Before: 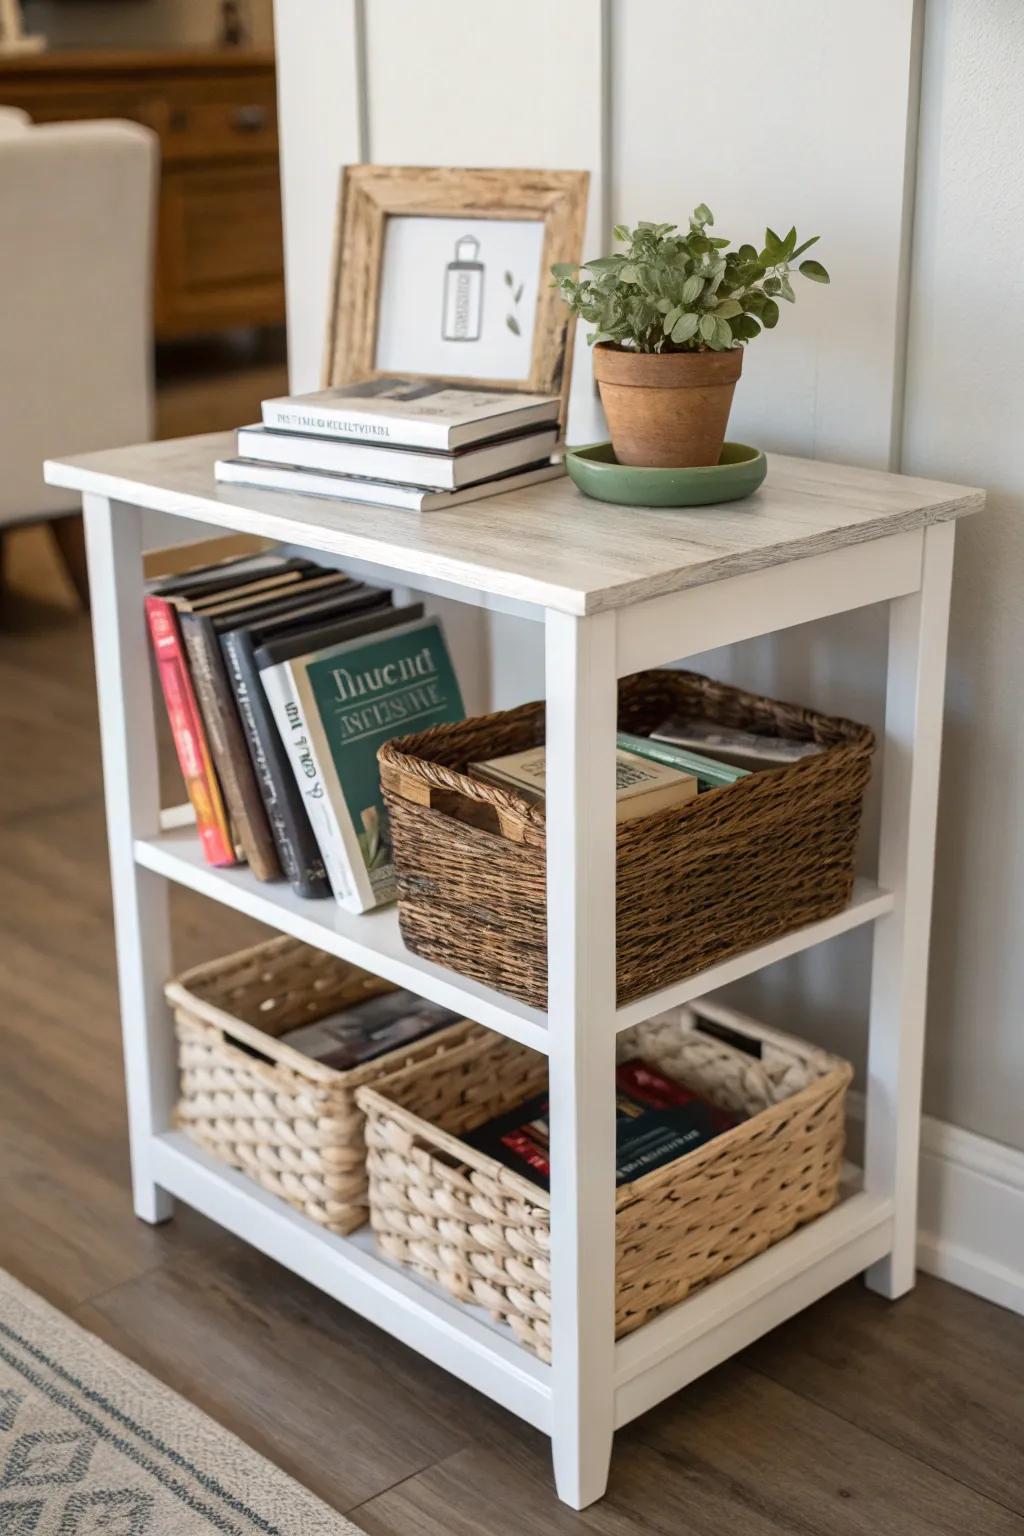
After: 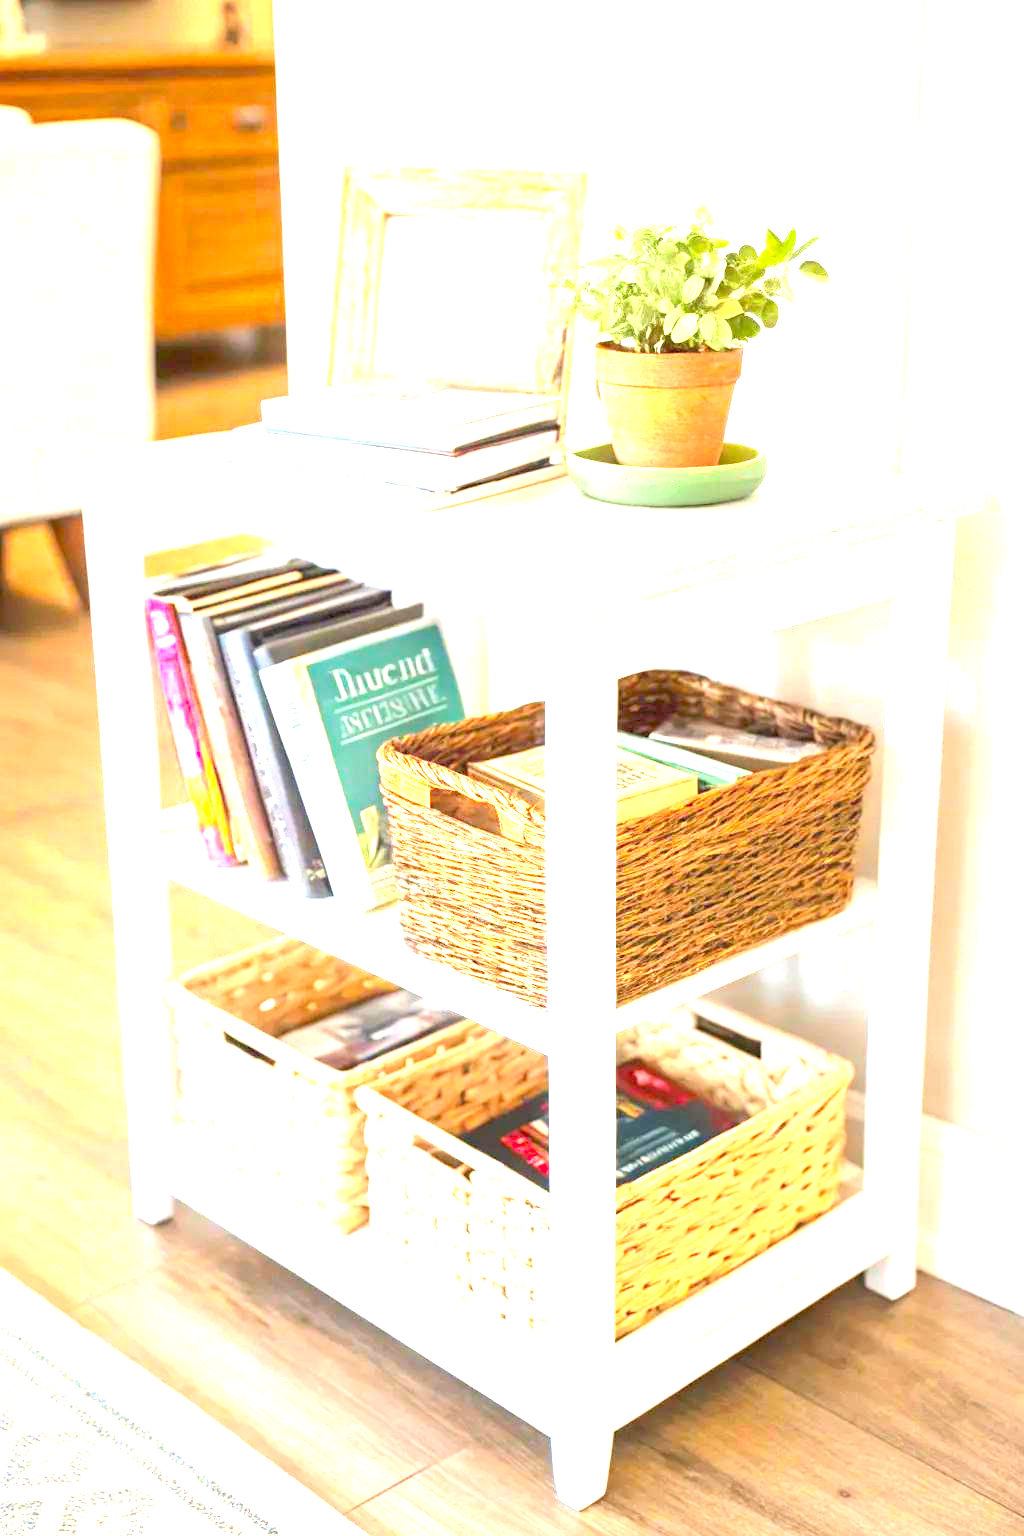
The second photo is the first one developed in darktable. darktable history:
exposure: exposure 3.036 EV, compensate highlight preservation false
contrast brightness saturation: contrast 0.068, brightness 0.176, saturation 0.396
